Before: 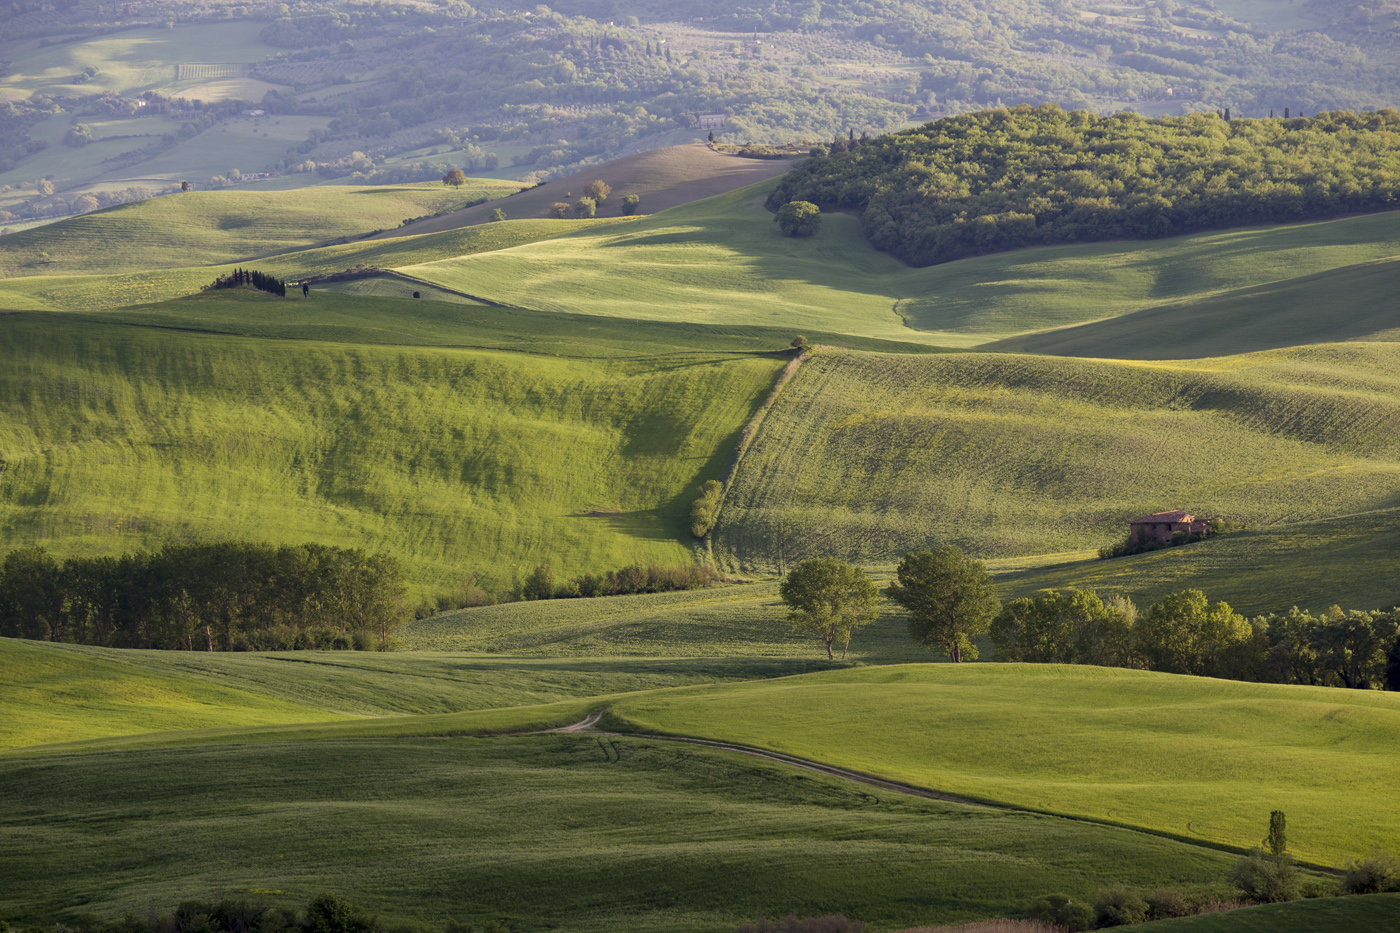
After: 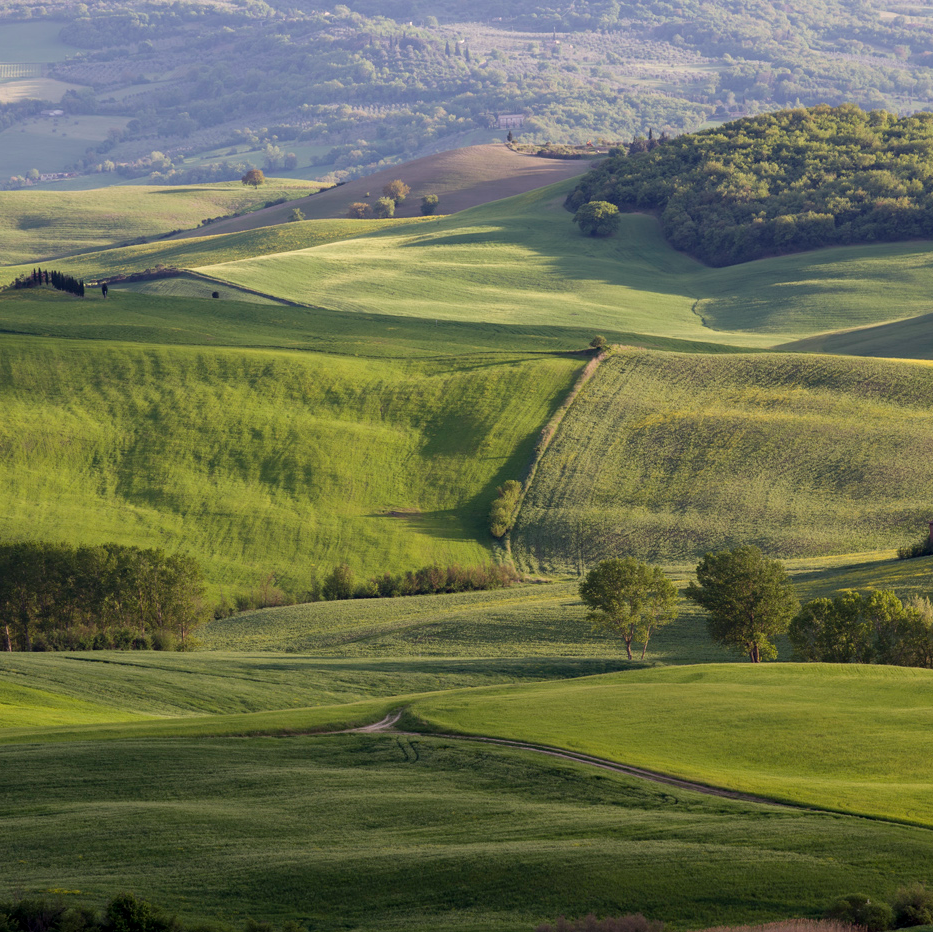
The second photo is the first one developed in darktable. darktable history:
crop and rotate: left 14.436%, right 18.898%
white balance: red 0.983, blue 1.036
